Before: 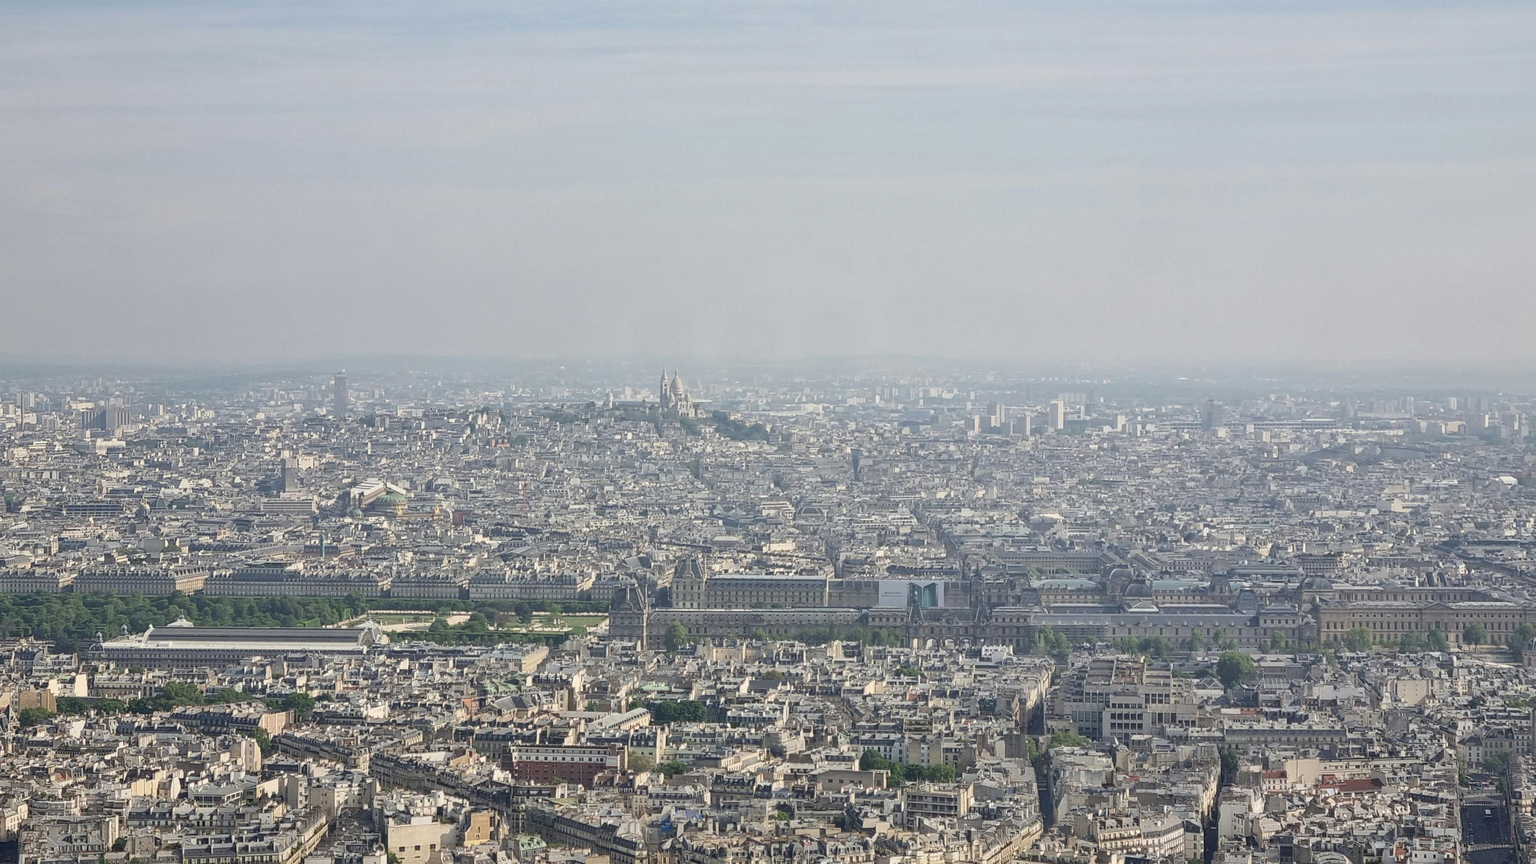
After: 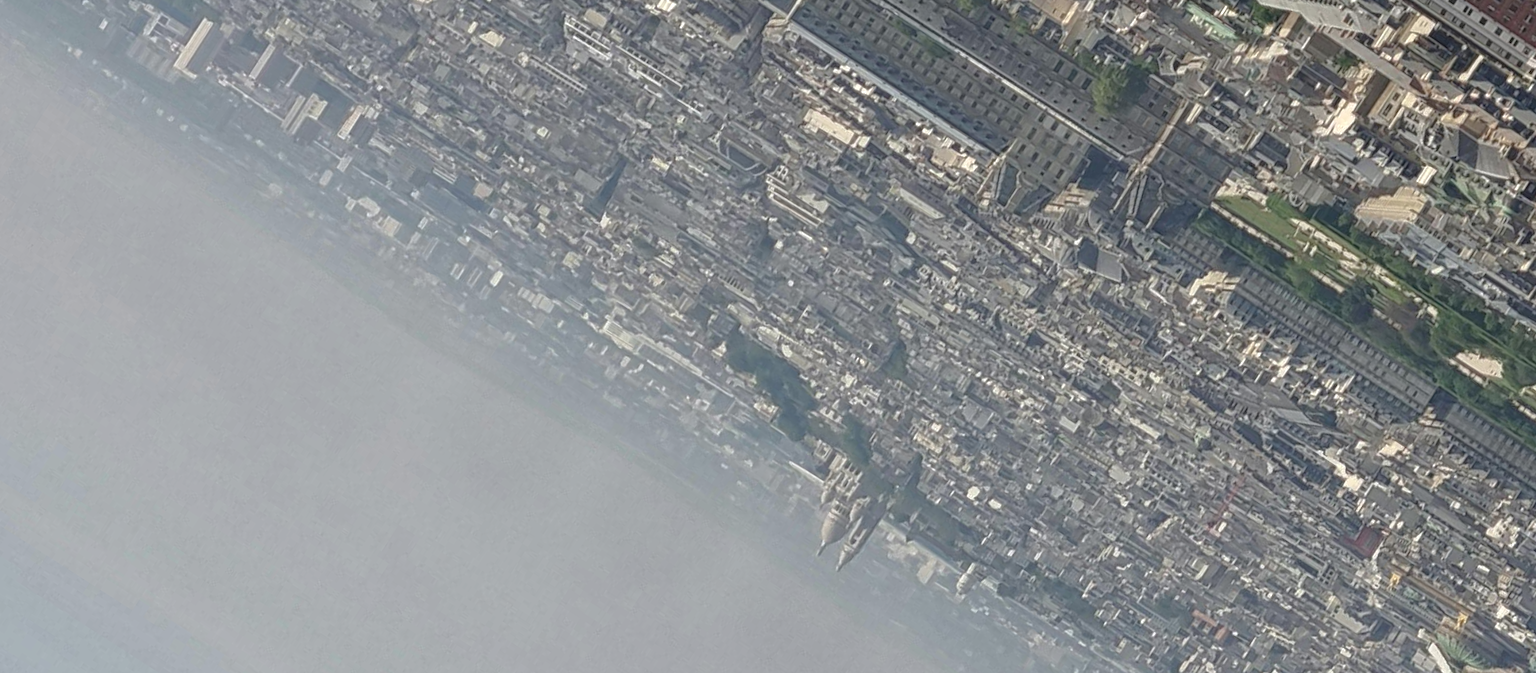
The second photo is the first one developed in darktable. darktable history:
crop and rotate: angle 147.31°, left 9.168%, top 15.639%, right 4.398%, bottom 16.942%
levels: mode automatic, white 99.95%, levels [0, 0.374, 0.749]
base curve: curves: ch0 [(0, 0) (0.841, 0.609) (1, 1)]
